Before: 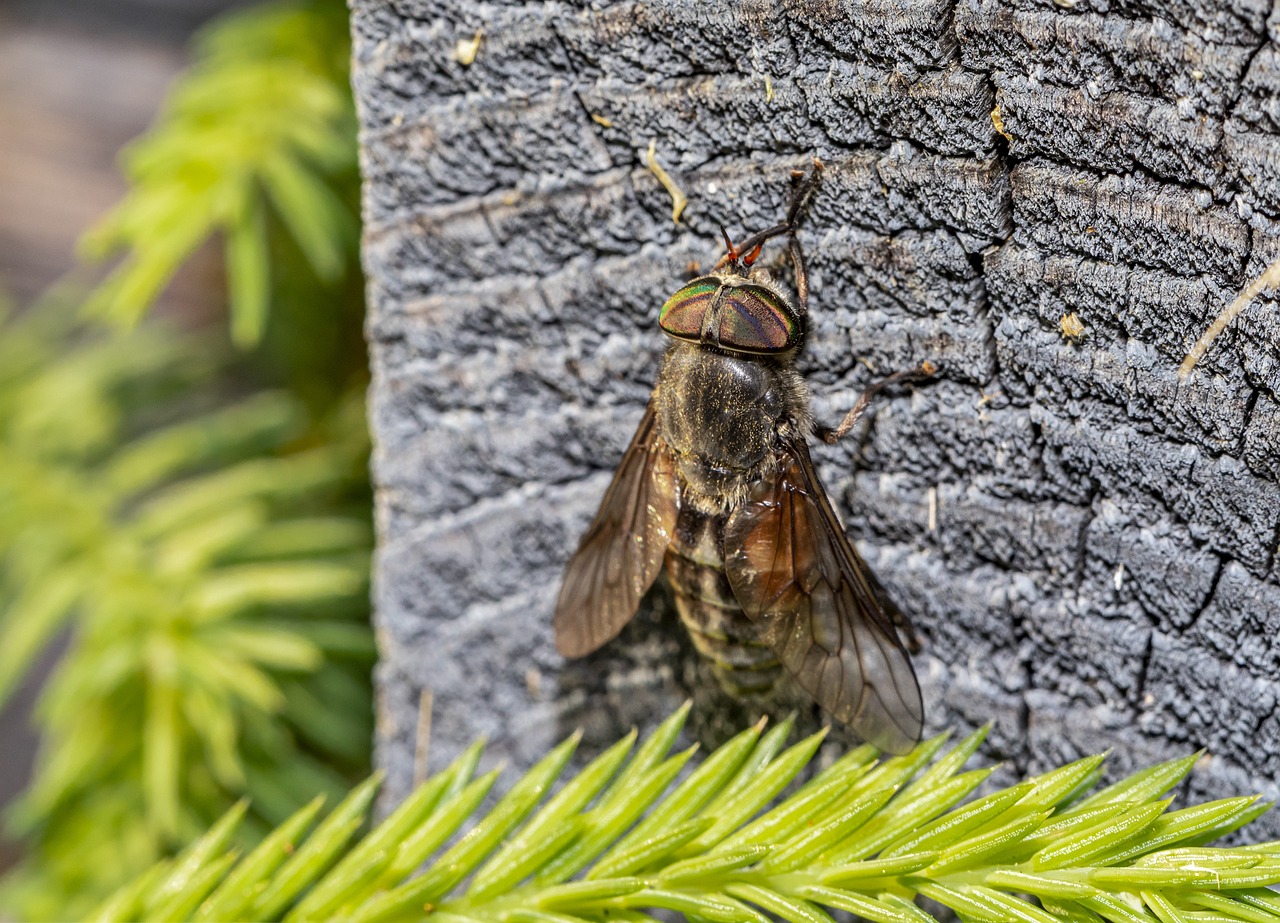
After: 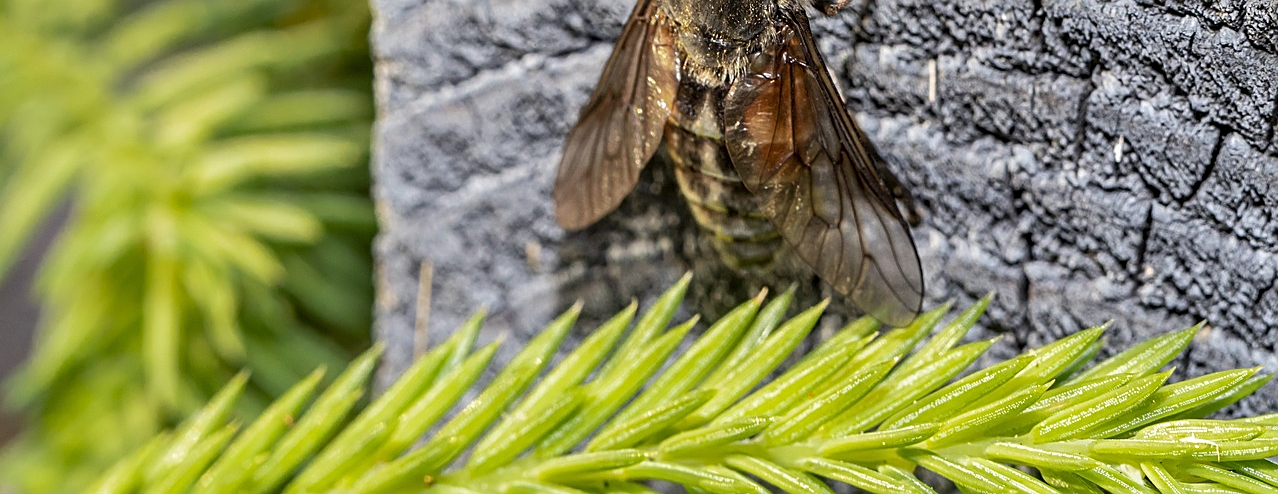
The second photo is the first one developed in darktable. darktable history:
sharpen: on, module defaults
crop and rotate: top 46.476%, right 0.084%
